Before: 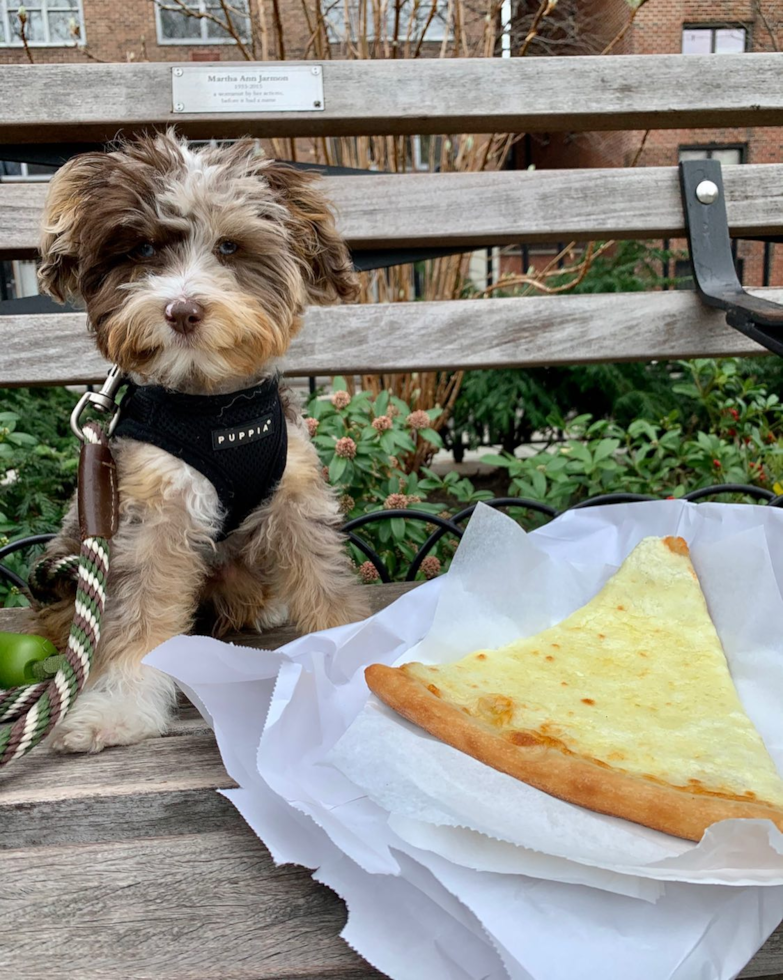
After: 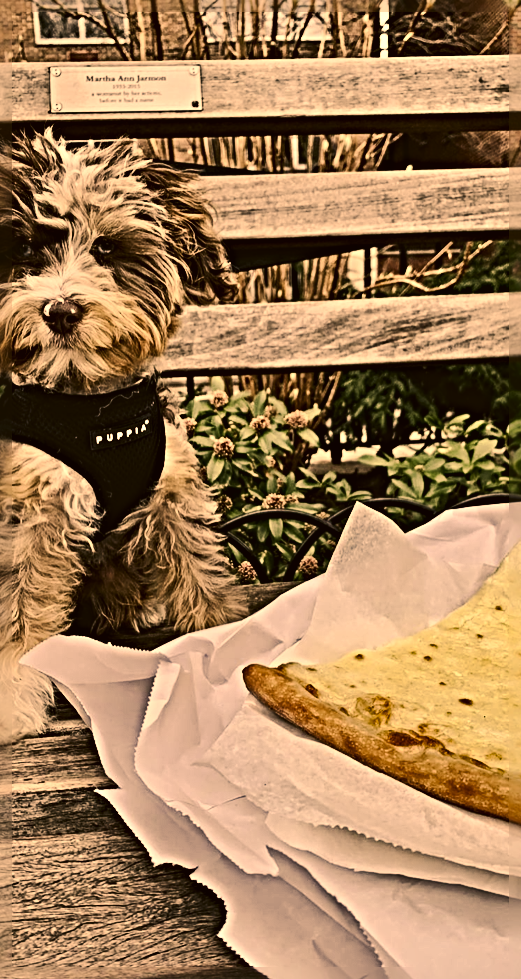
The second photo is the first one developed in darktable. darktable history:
exposure: black level correction -0.015, exposure -0.503 EV, compensate exposure bias true, compensate highlight preservation false
color correction: highlights a* 18.33, highlights b* 35.54, shadows a* 1.26, shadows b* 6.71, saturation 1.03
contrast brightness saturation: contrast 0.255, saturation -0.32
sharpen: radius 6.287, amount 1.797, threshold 0.162
shadows and highlights: soften with gaussian
tone curve: curves: ch0 [(0, 0.01) (0.037, 0.032) (0.131, 0.108) (0.275, 0.256) (0.483, 0.512) (0.61, 0.665) (0.696, 0.742) (0.792, 0.819) (0.911, 0.925) (0.997, 0.995)]; ch1 [(0, 0) (0.308, 0.29) (0.425, 0.411) (0.492, 0.488) (0.505, 0.503) (0.527, 0.531) (0.568, 0.594) (0.683, 0.702) (0.746, 0.77) (1, 1)]; ch2 [(0, 0) (0.246, 0.233) (0.36, 0.352) (0.415, 0.415) (0.485, 0.487) (0.502, 0.504) (0.525, 0.523) (0.539, 0.553) (0.587, 0.594) (0.636, 0.652) (0.711, 0.729) (0.845, 0.855) (0.998, 0.977)], preserve colors none
crop and rotate: left 15.635%, right 17.789%
contrast equalizer: octaves 7, y [[0.515 ×6], [0.507 ×6], [0.425 ×6], [0 ×6], [0 ×6]], mix -0.35
